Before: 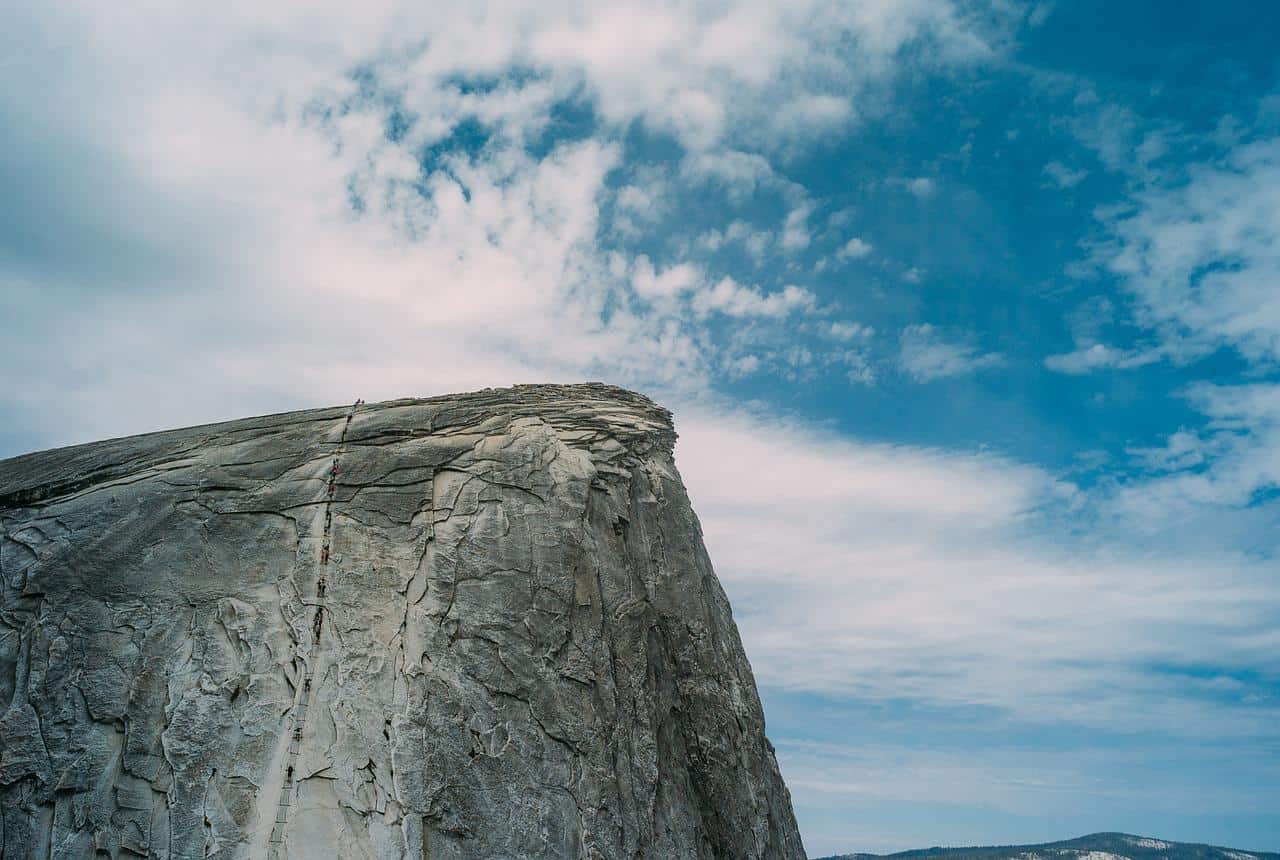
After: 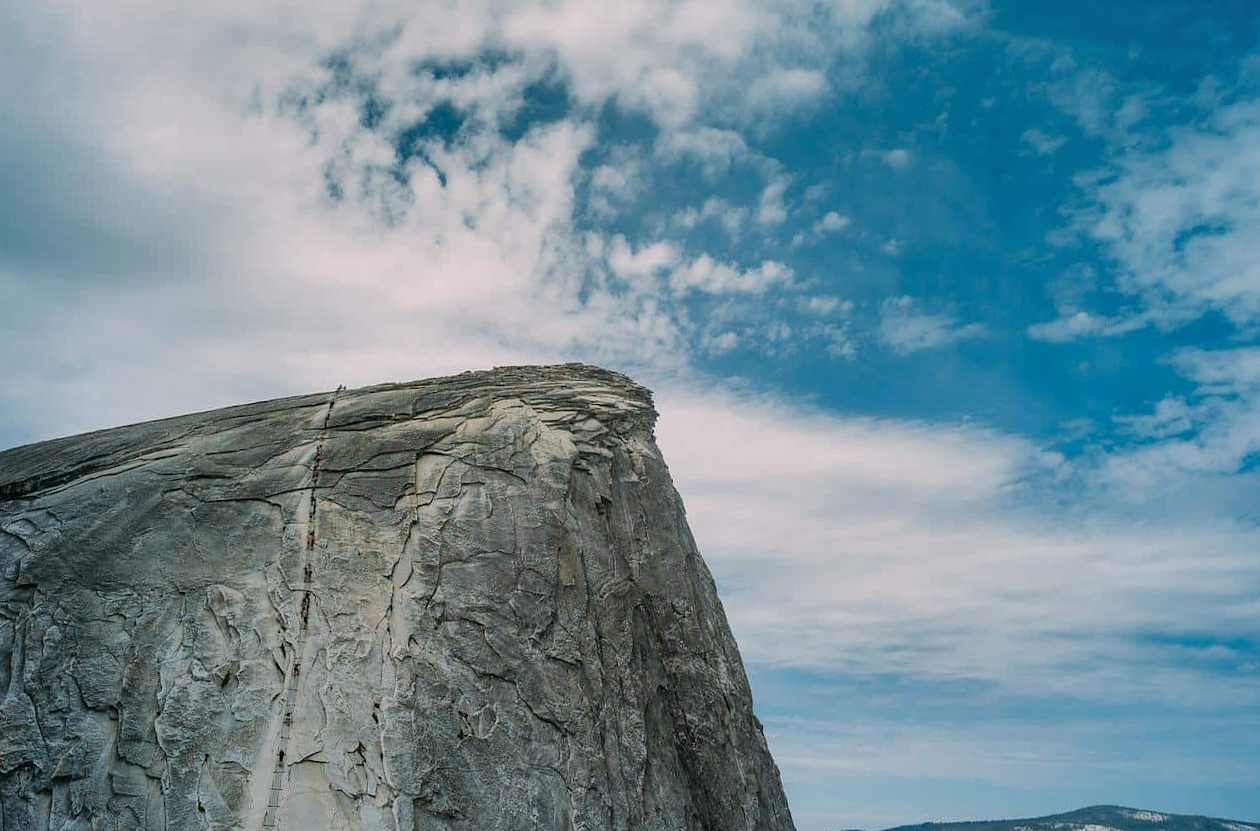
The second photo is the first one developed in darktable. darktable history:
rotate and perspective: rotation -1.32°, lens shift (horizontal) -0.031, crop left 0.015, crop right 0.985, crop top 0.047, crop bottom 0.982
shadows and highlights: highlights color adjustment 0%, low approximation 0.01, soften with gaussian
